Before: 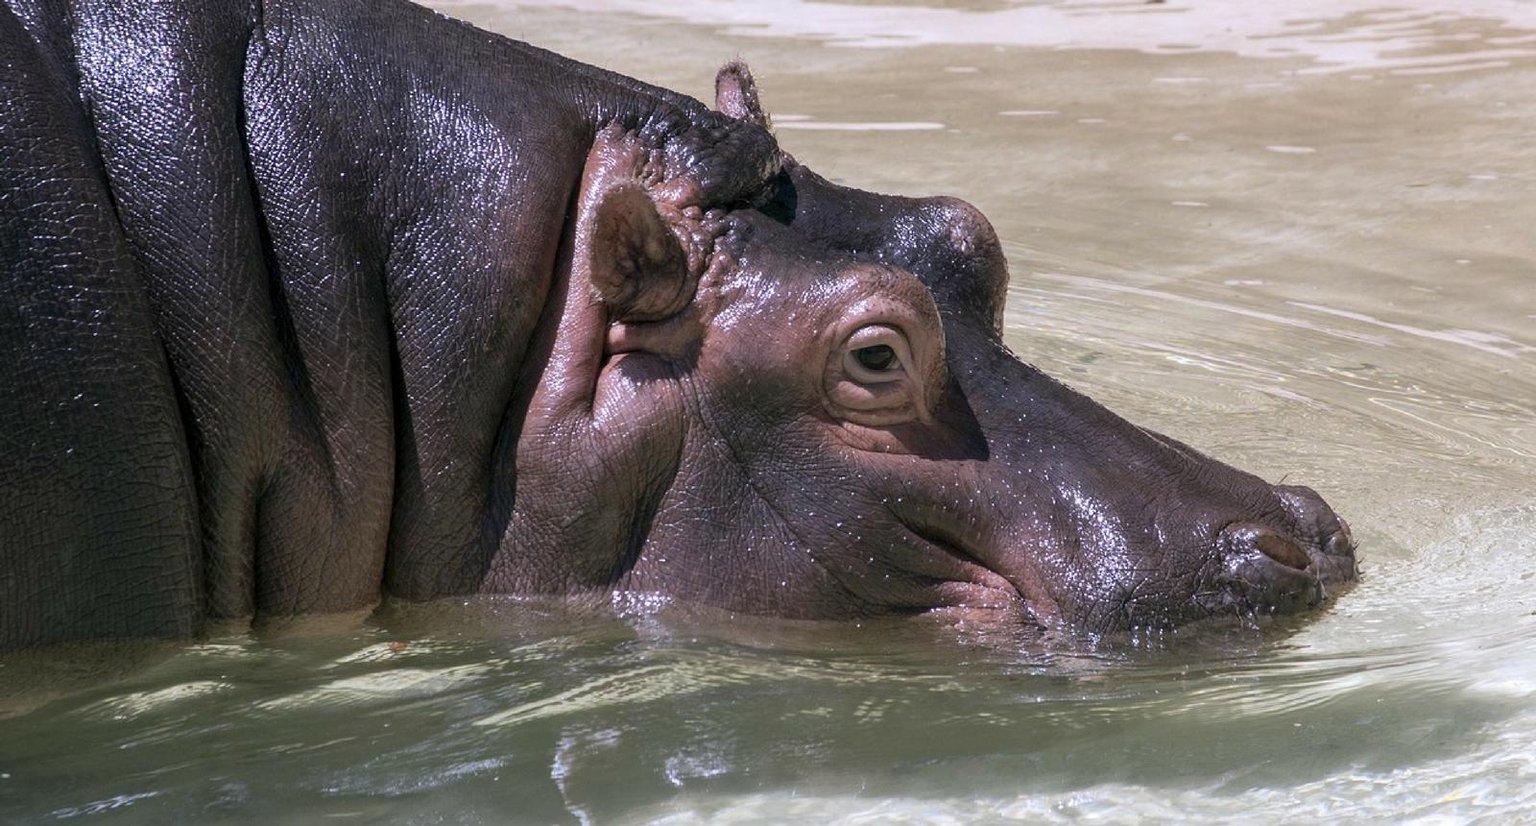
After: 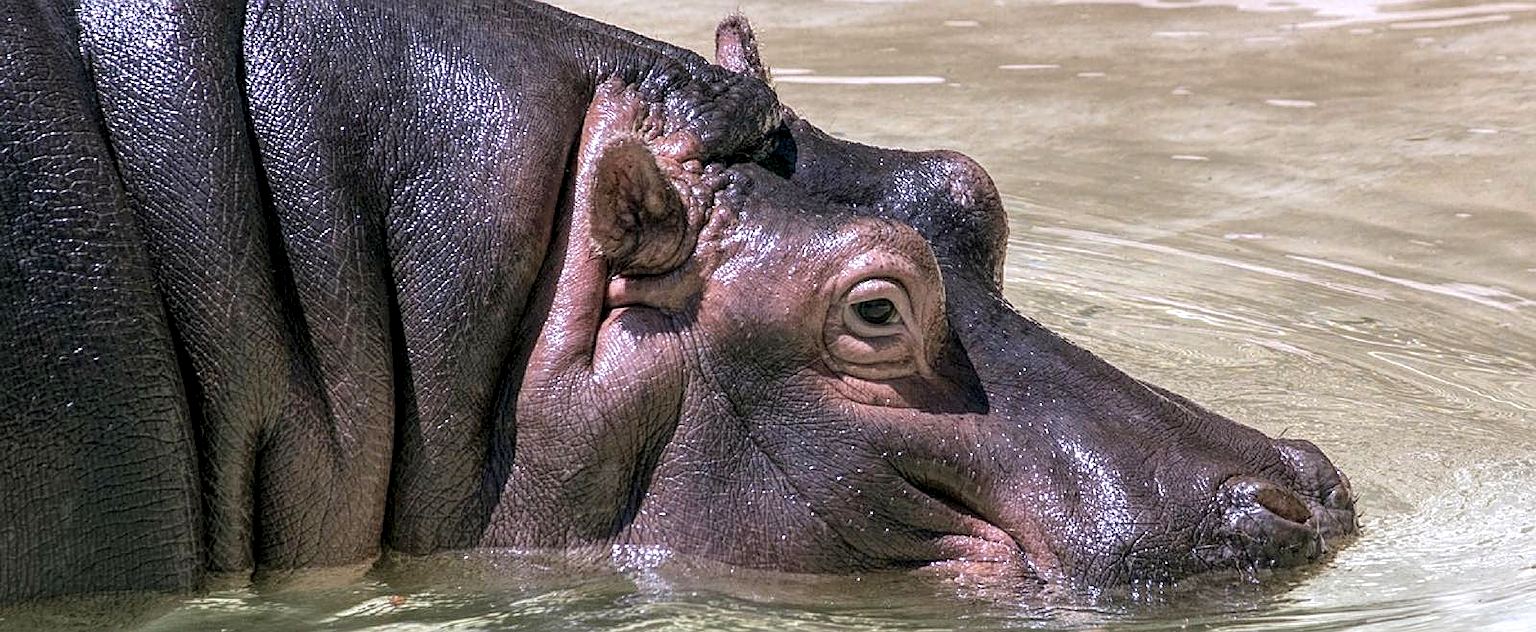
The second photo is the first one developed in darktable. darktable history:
contrast brightness saturation: brightness 0.086, saturation 0.192
crop: top 5.642%, bottom 17.691%
sharpen: on, module defaults
local contrast: highlights 107%, shadows 100%, detail 199%, midtone range 0.2
